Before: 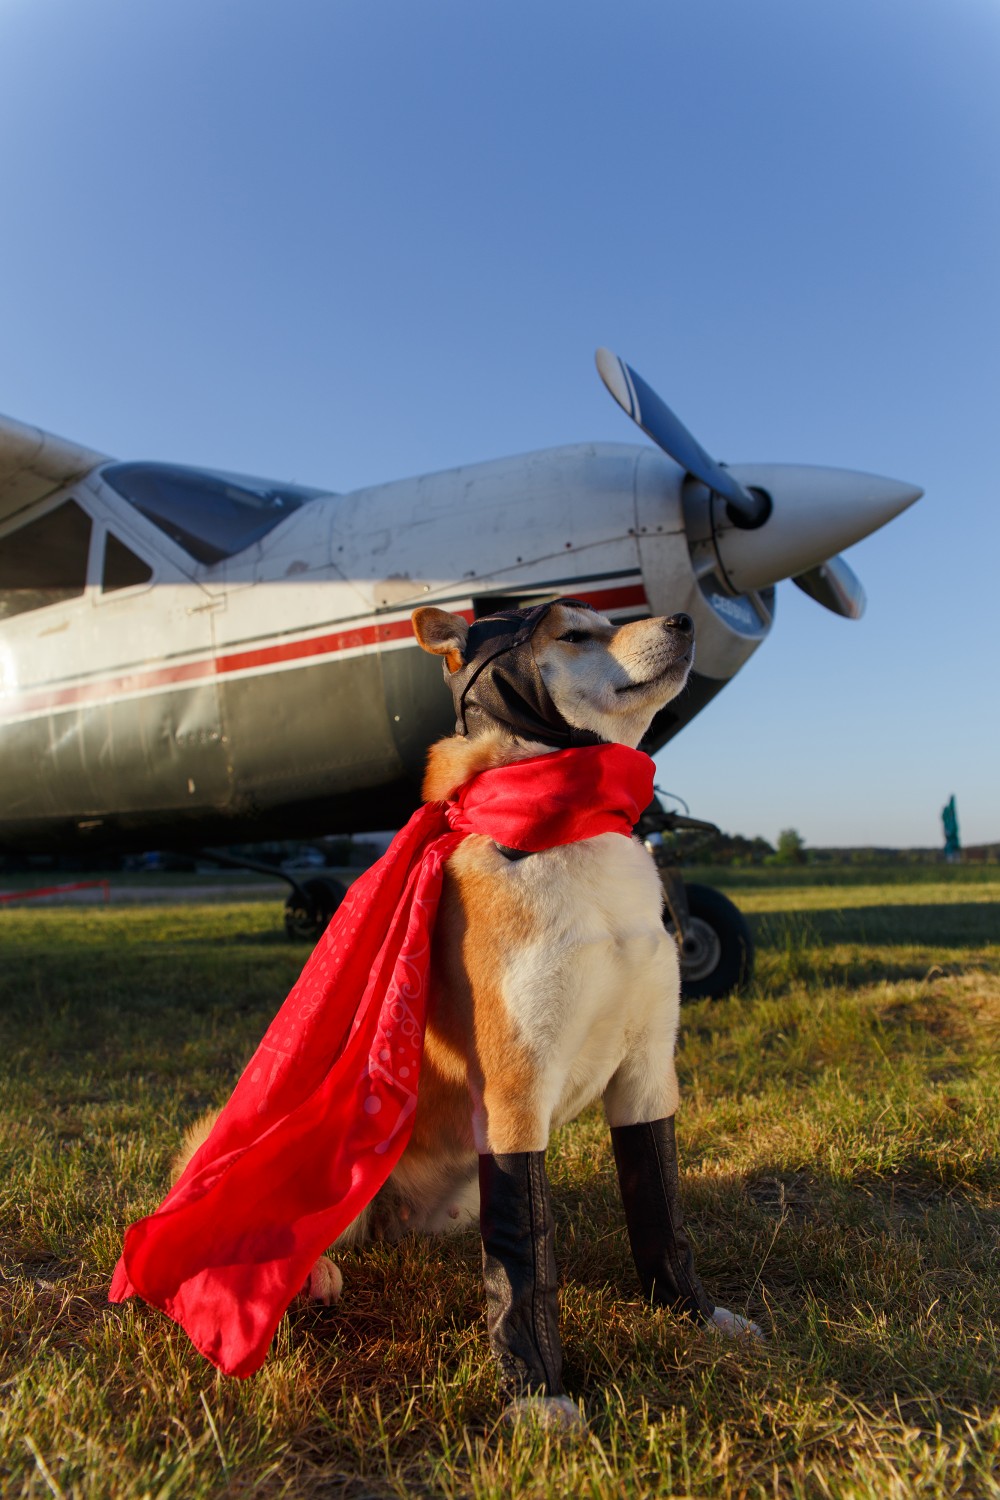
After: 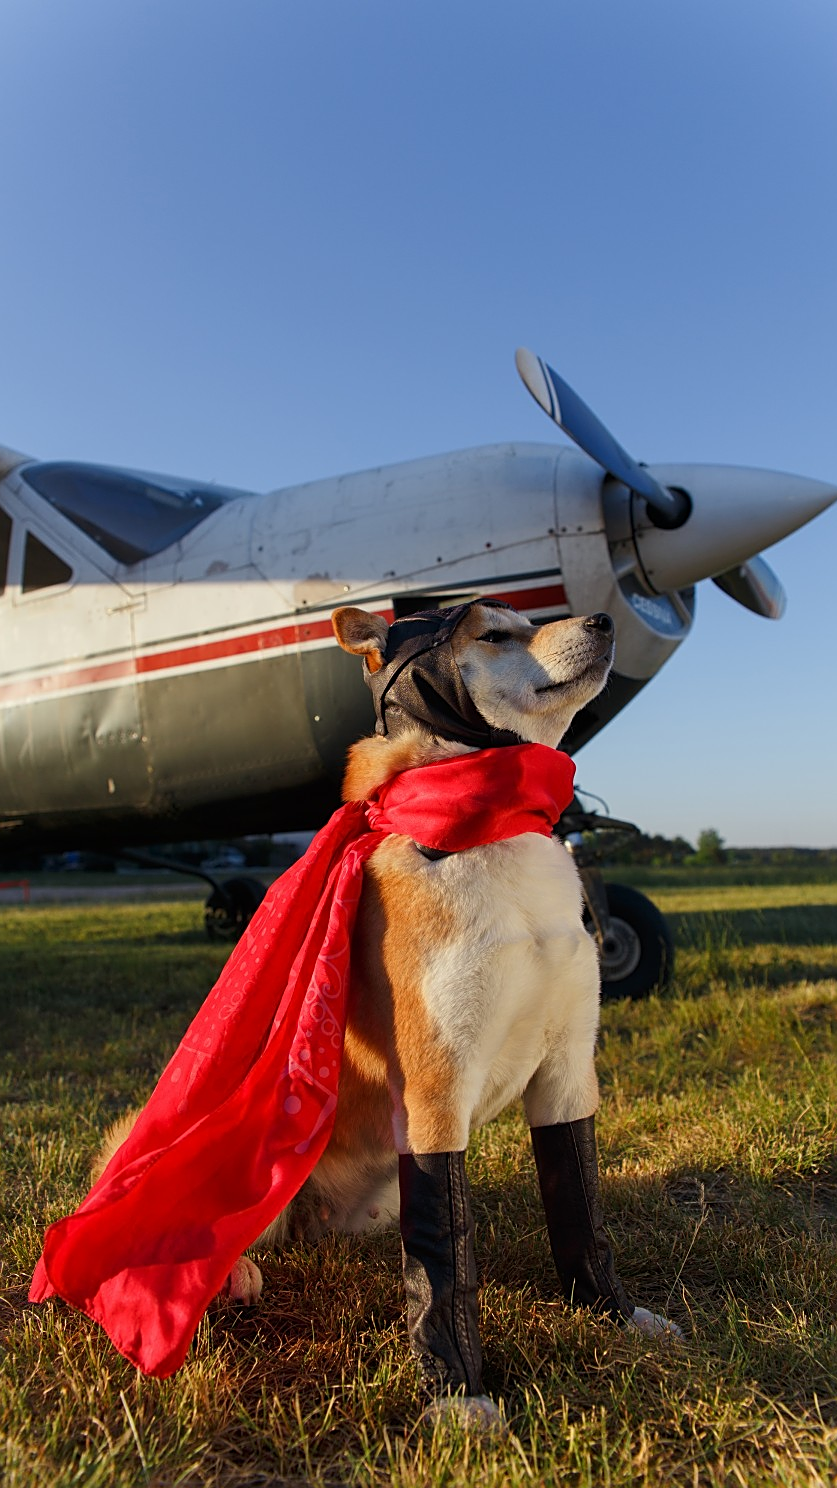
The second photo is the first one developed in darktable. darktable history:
crop: left 8.026%, right 7.374%
sharpen: on, module defaults
